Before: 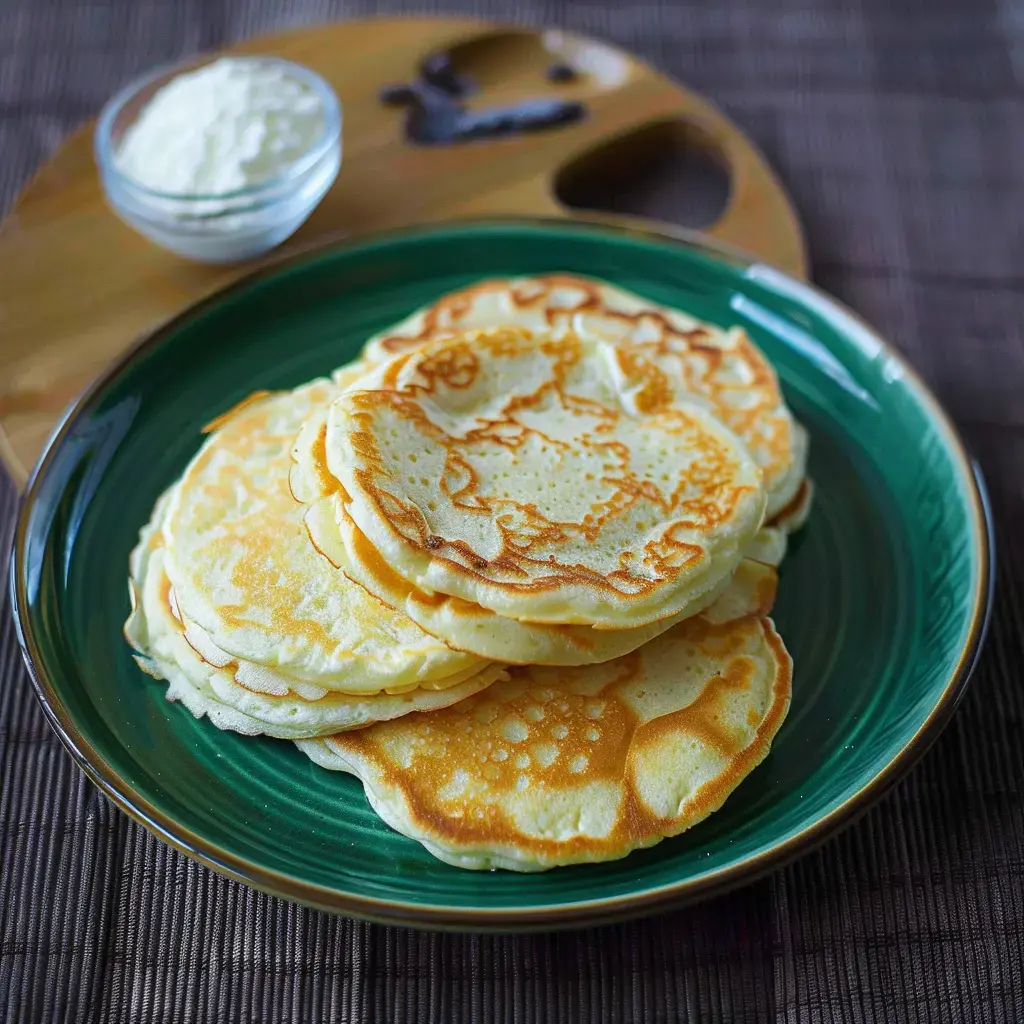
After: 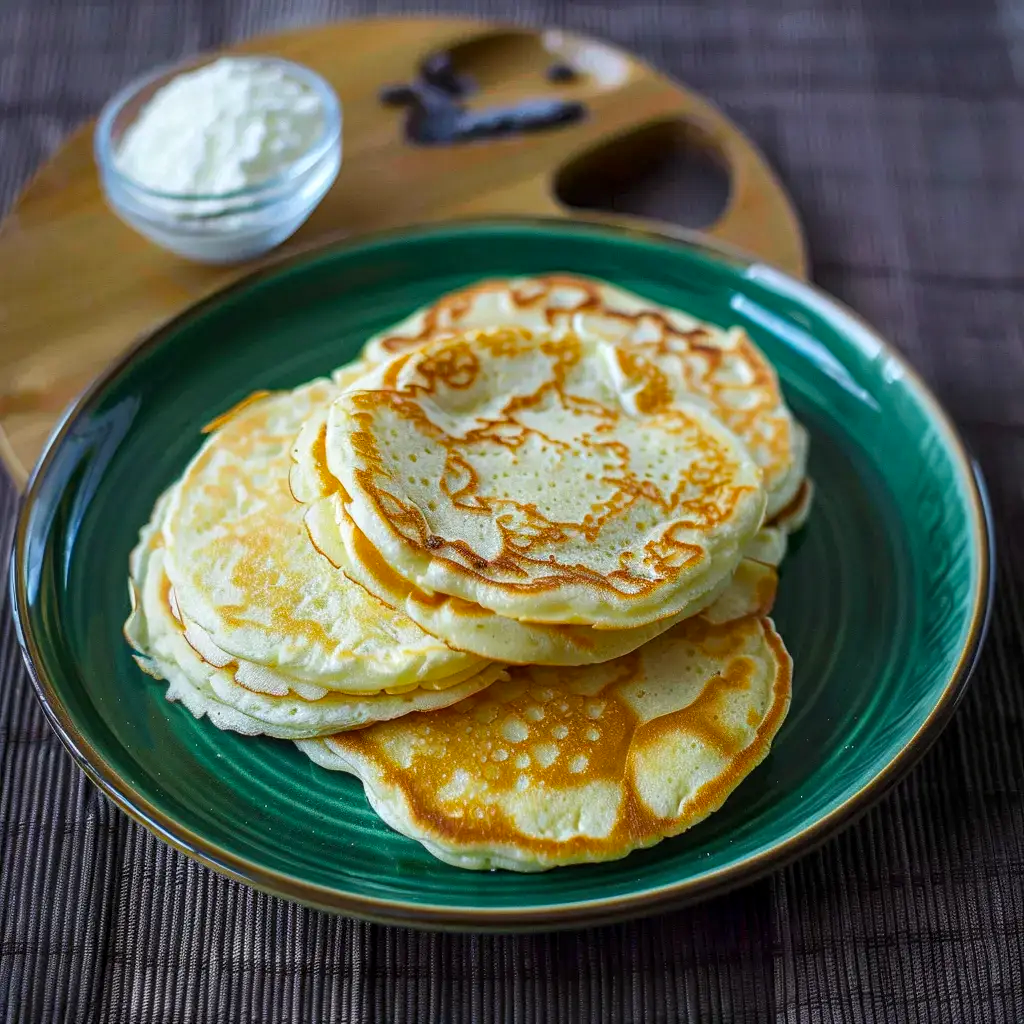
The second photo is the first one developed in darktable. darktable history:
local contrast: on, module defaults
vibrance: vibrance 15%
contrast brightness saturation: saturation -0.04
color balance rgb: perceptual saturation grading › global saturation 10%, global vibrance 10%
